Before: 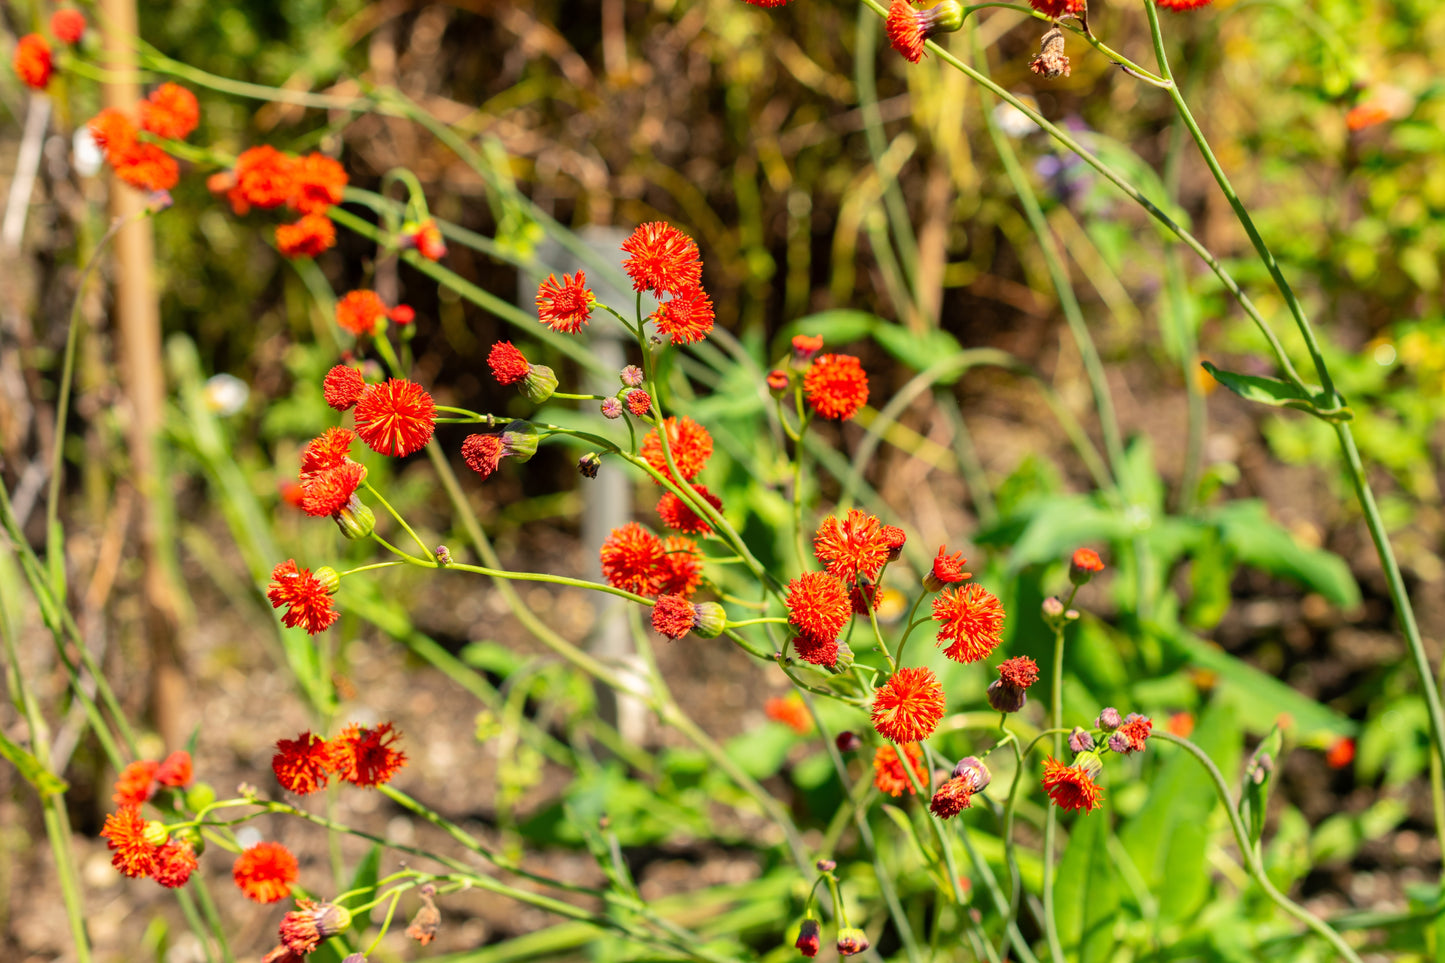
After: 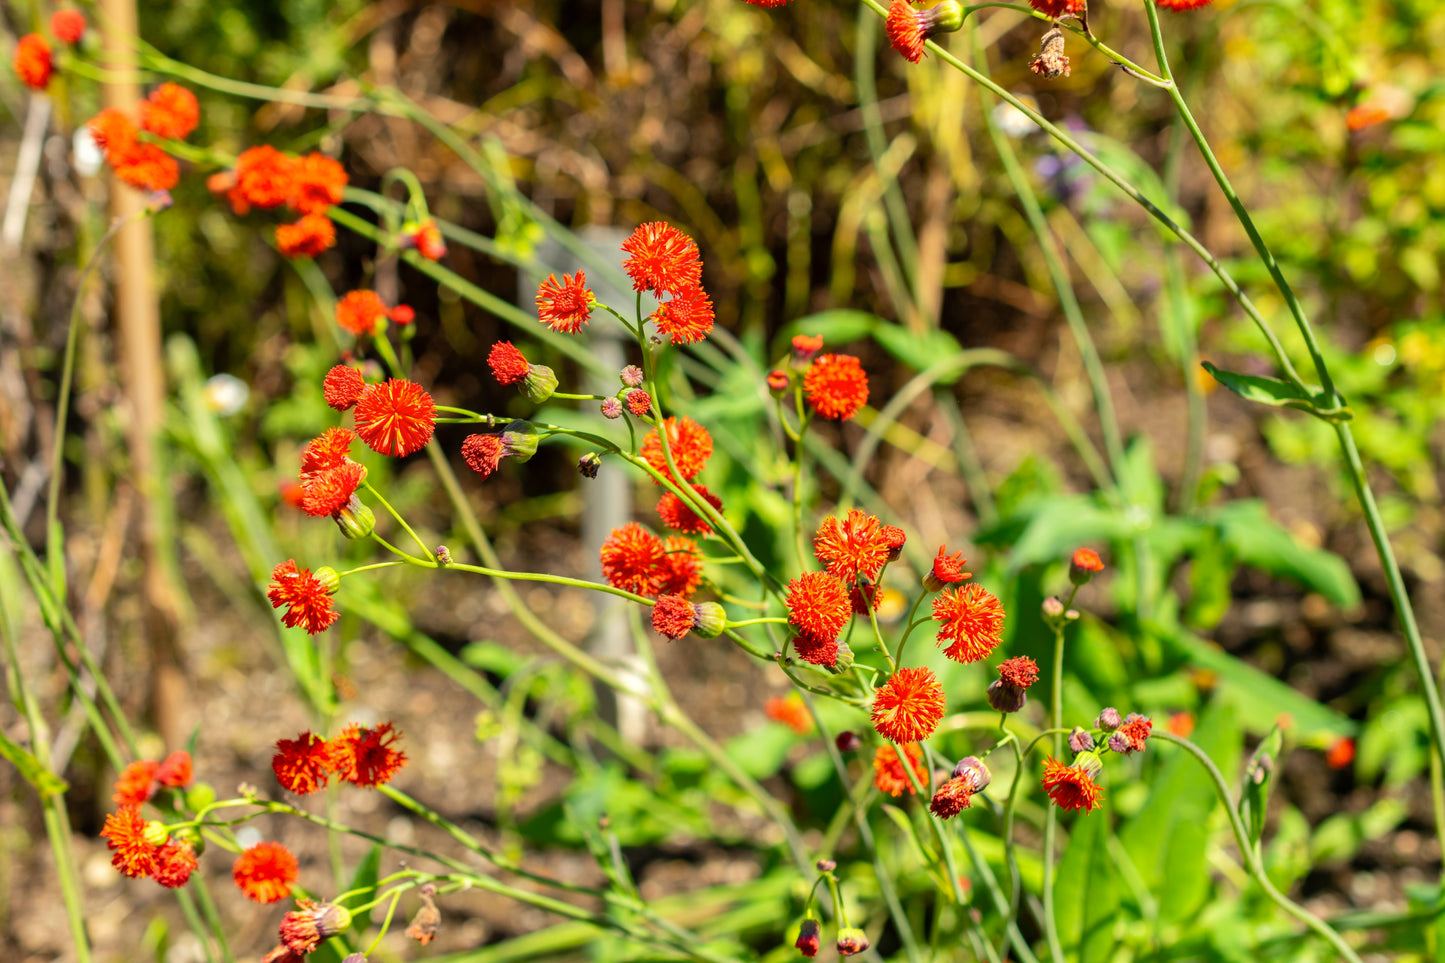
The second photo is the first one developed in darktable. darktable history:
color correction: highlights a* -2.59, highlights b* 2.45
shadows and highlights: shadows 12, white point adjustment 1.21, soften with gaussian
